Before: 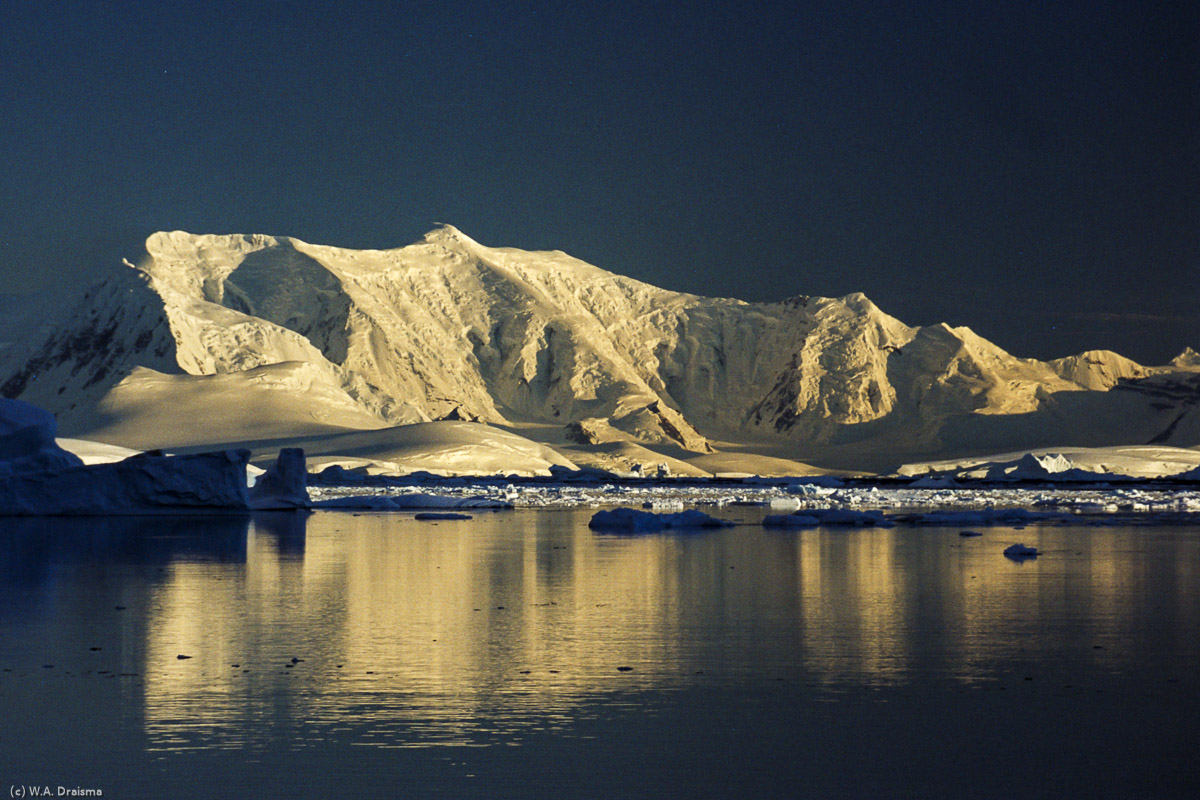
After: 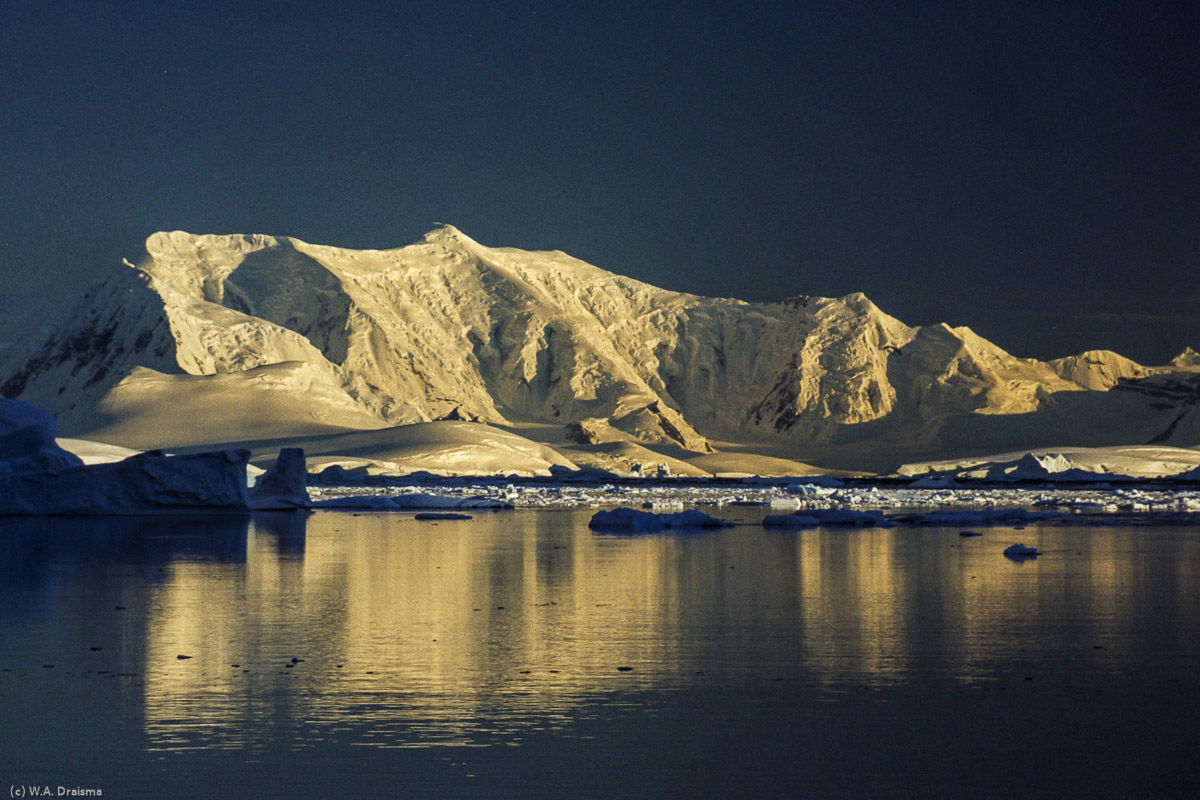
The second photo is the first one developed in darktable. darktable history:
local contrast: detail 109%
base curve: curves: ch0 [(0, 0) (0.303, 0.277) (1, 1)], preserve colors none
